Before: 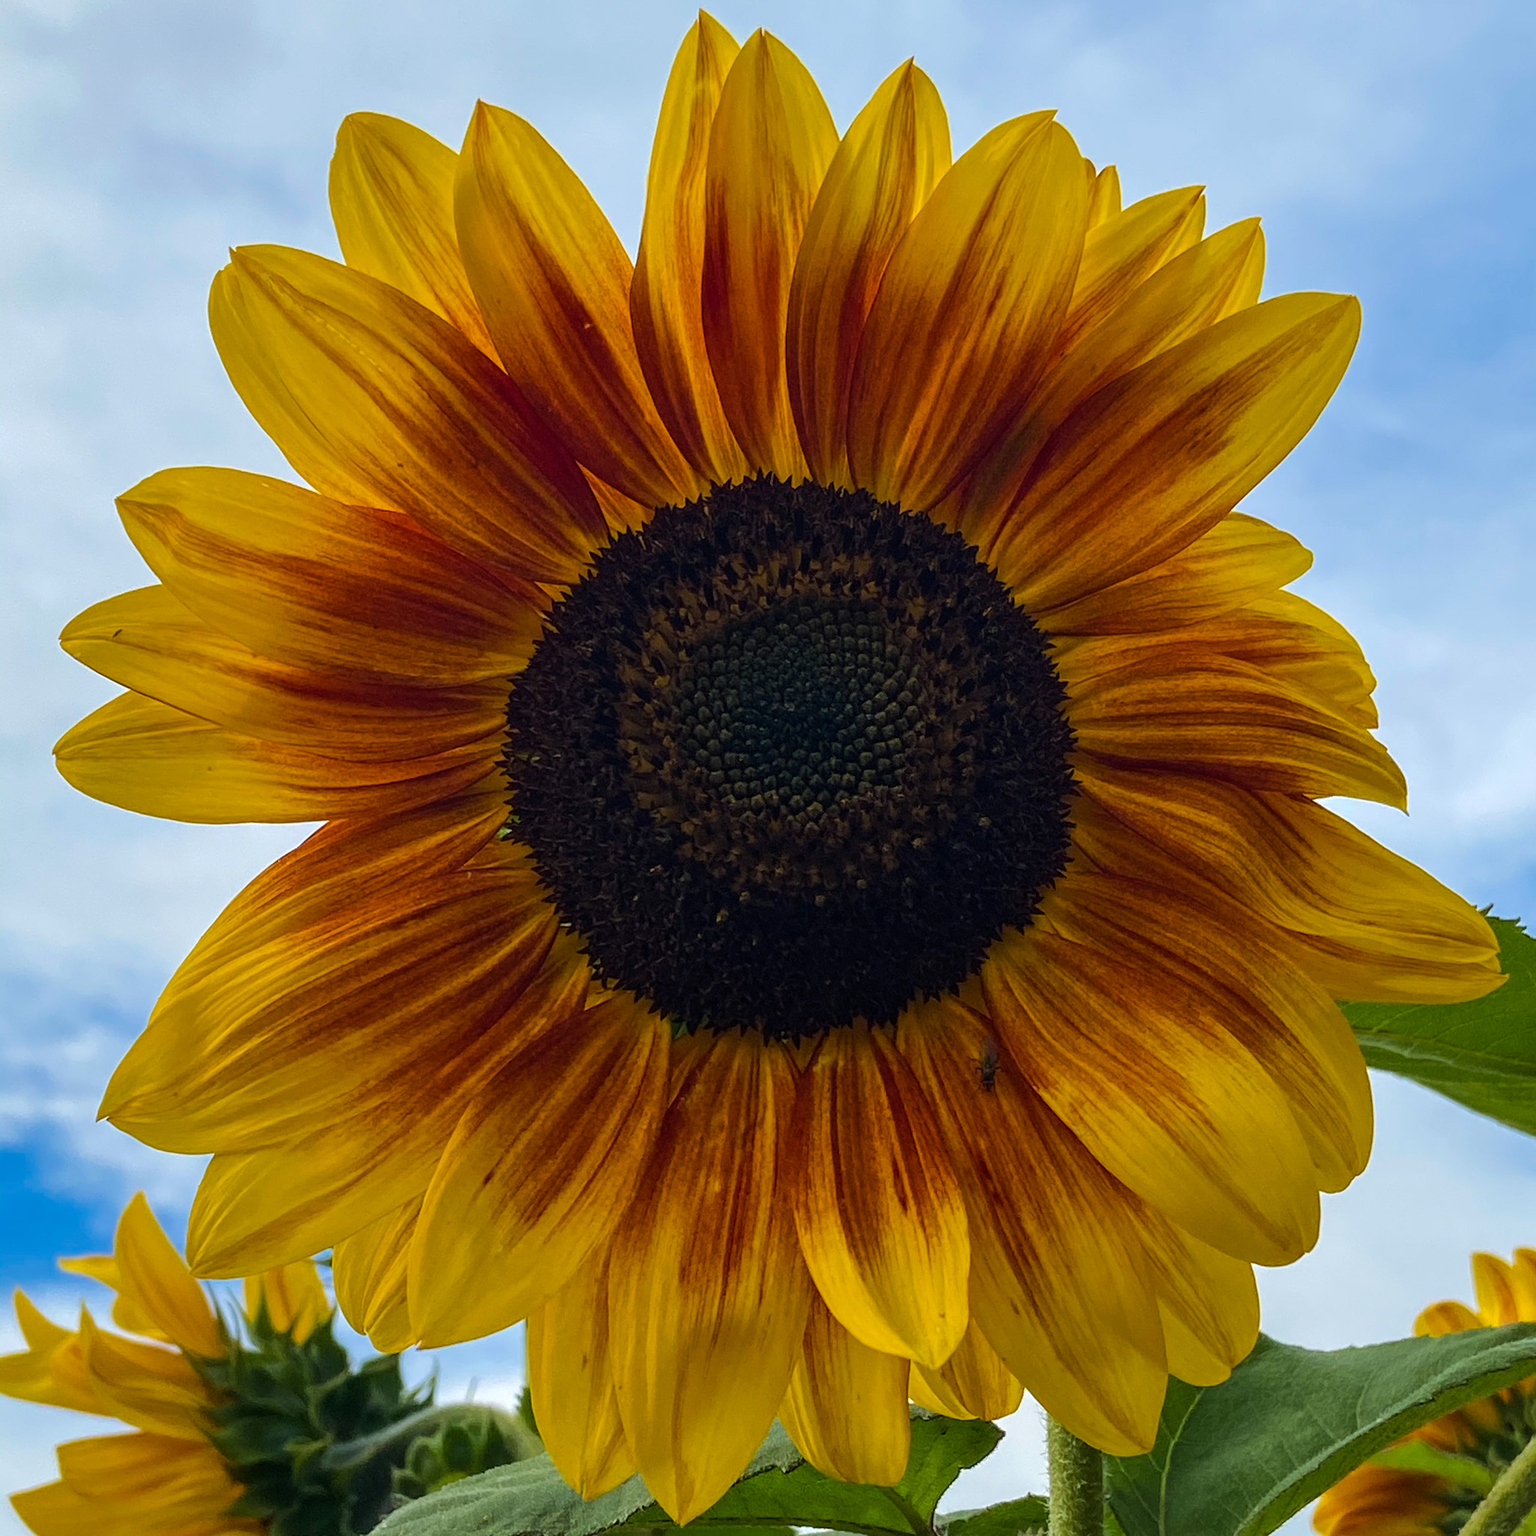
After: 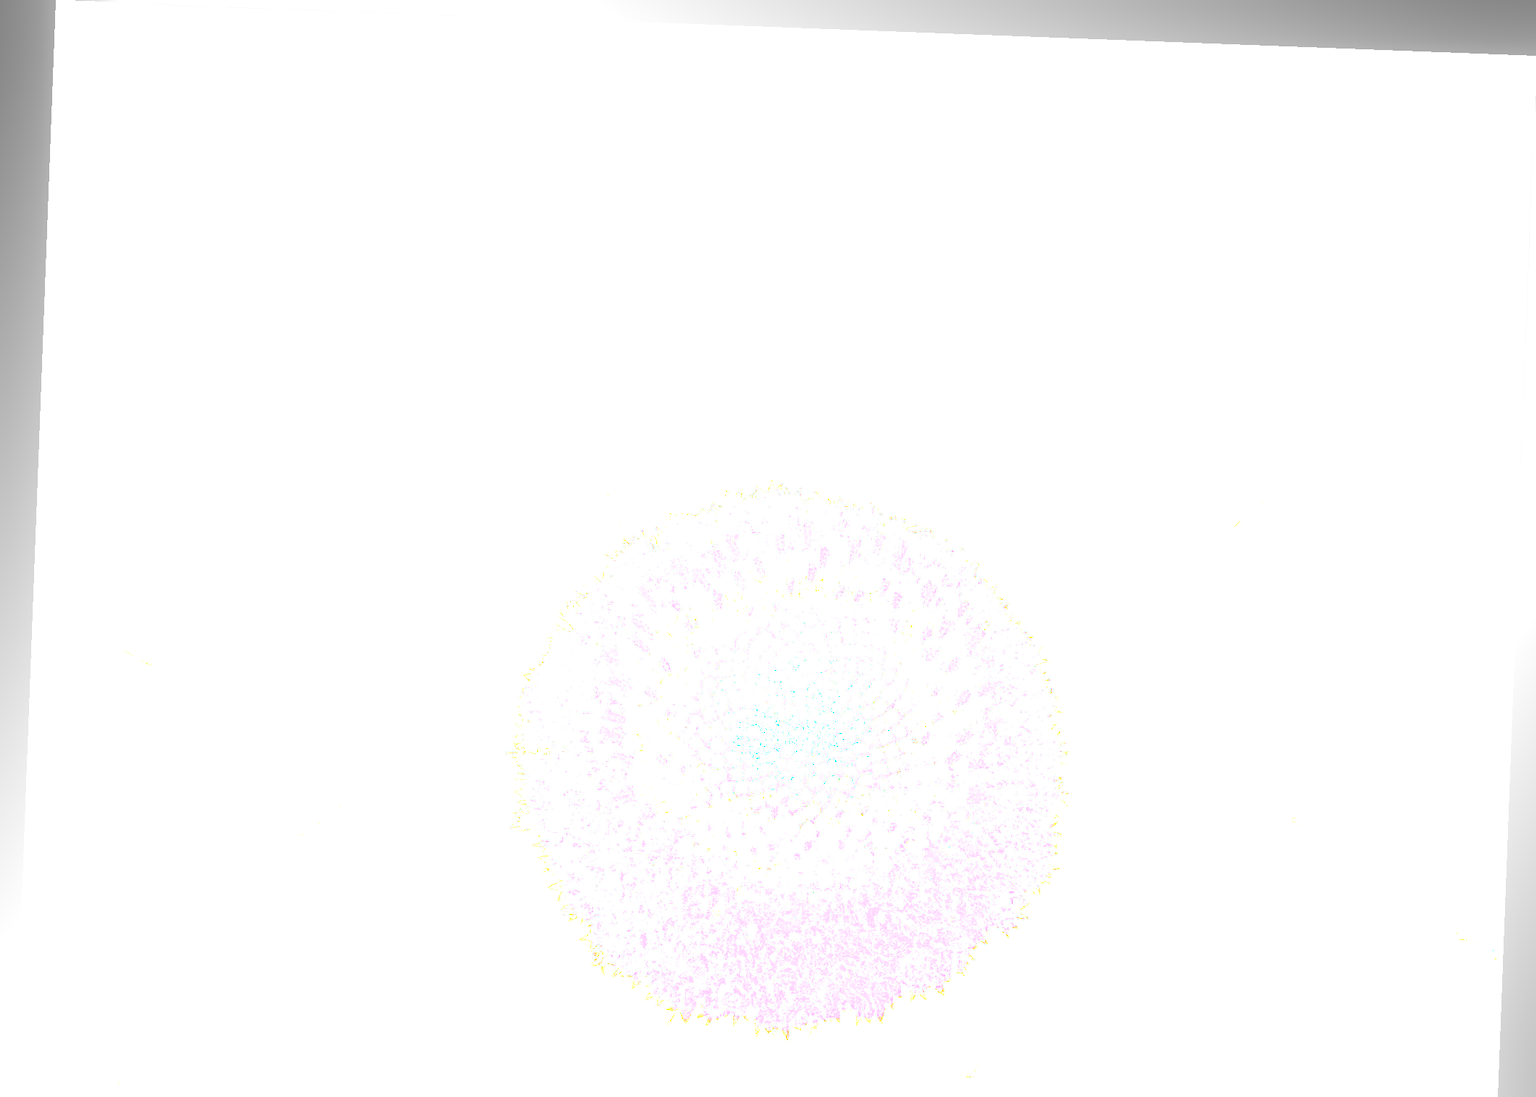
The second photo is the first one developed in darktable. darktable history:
rotate and perspective: rotation 2.17°, automatic cropping off
velvia: strength 15%
crop: bottom 28.576%
exposure: exposure 8 EV, compensate highlight preservation false
bloom: on, module defaults
white balance: red 4.26, blue 1.802
